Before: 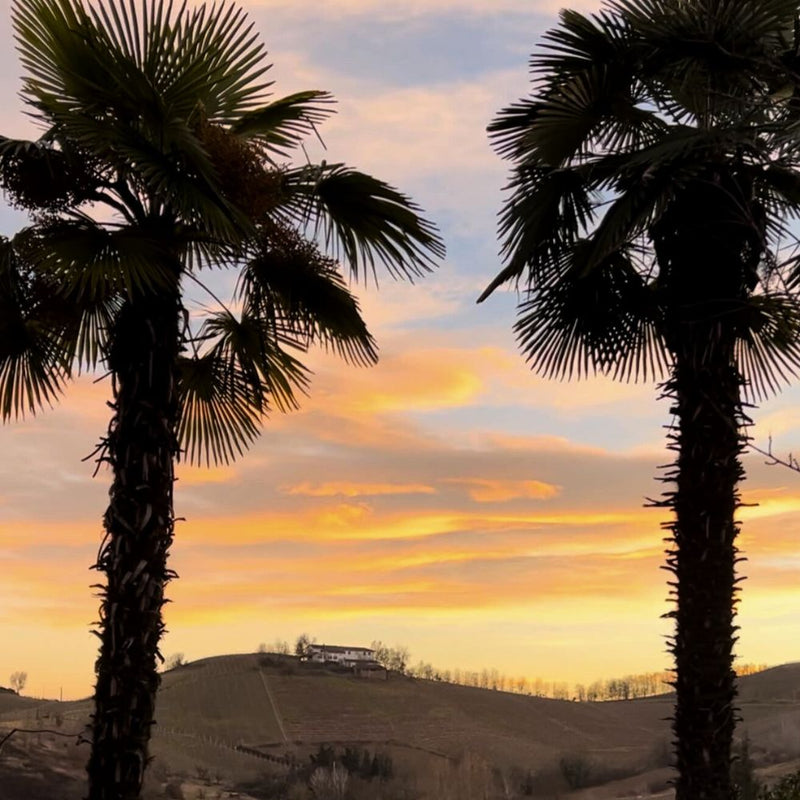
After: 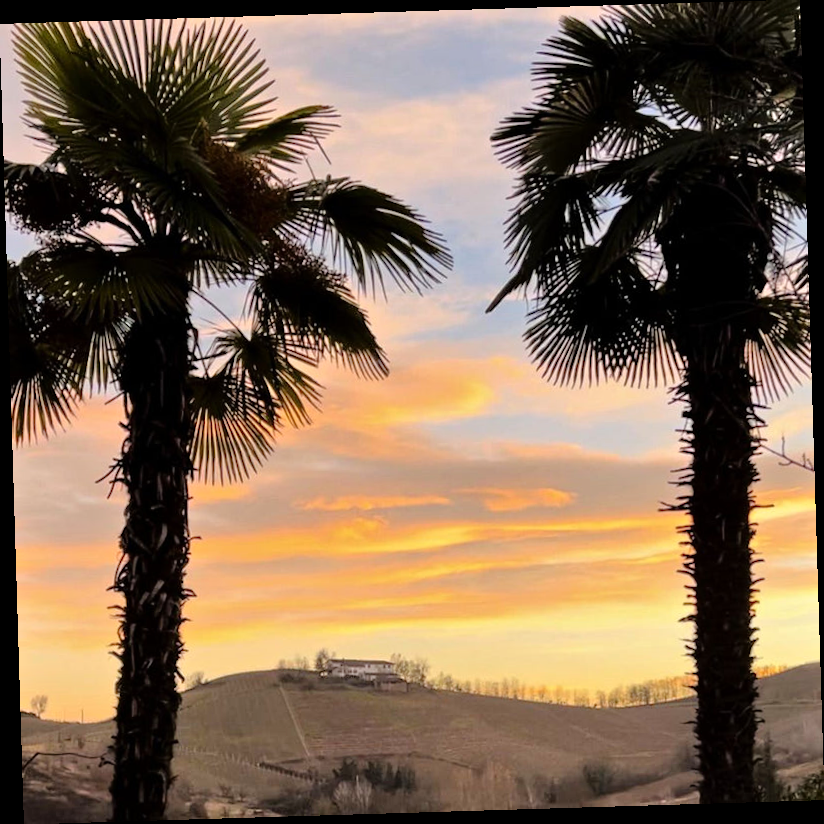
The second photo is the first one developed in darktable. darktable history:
tone equalizer: -7 EV 0.15 EV, -6 EV 0.6 EV, -5 EV 1.15 EV, -4 EV 1.33 EV, -3 EV 1.15 EV, -2 EV 0.6 EV, -1 EV 0.15 EV, mask exposure compensation -0.5 EV
rotate and perspective: rotation -1.75°, automatic cropping off
